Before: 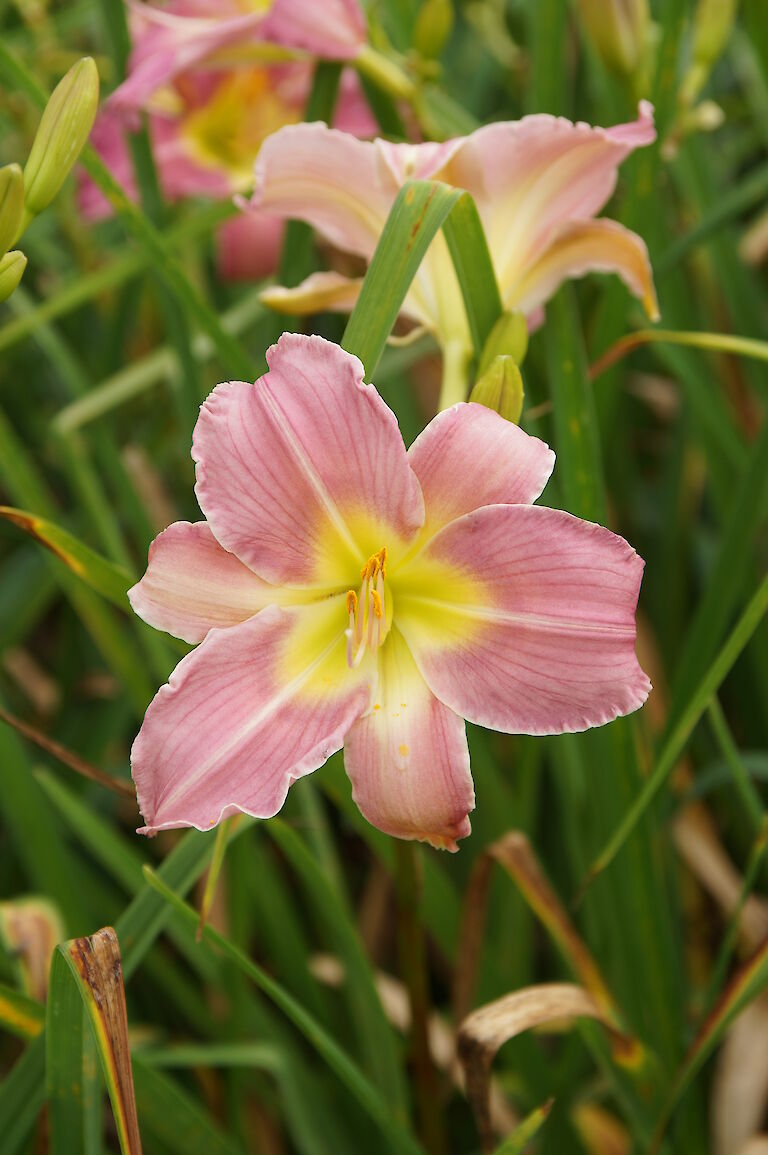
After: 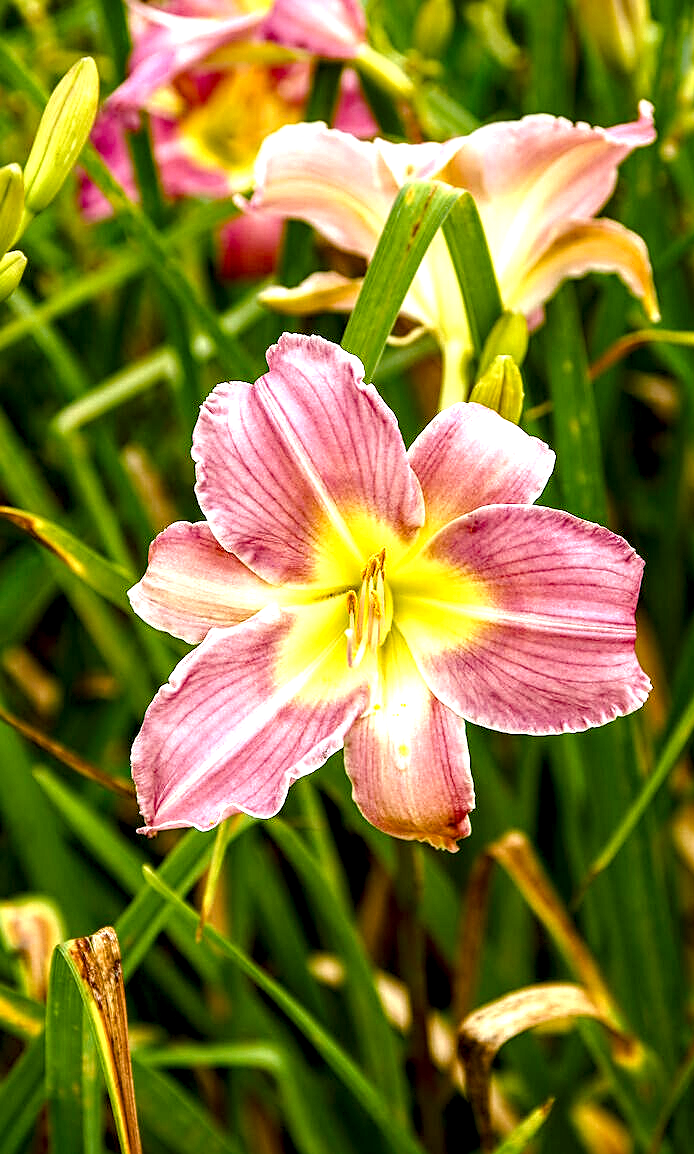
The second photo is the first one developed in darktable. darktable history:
color balance rgb: linear chroma grading › shadows -2.2%, linear chroma grading › highlights -15%, linear chroma grading › global chroma -10%, linear chroma grading › mid-tones -10%, perceptual saturation grading › global saturation 45%, perceptual saturation grading › highlights -50%, perceptual saturation grading › shadows 30%, perceptual brilliance grading › global brilliance 18%, global vibrance 45%
crop: right 9.509%, bottom 0.031%
sharpen: on, module defaults
haze removal: compatibility mode true, adaptive false
local contrast: highlights 20%, detail 197%
